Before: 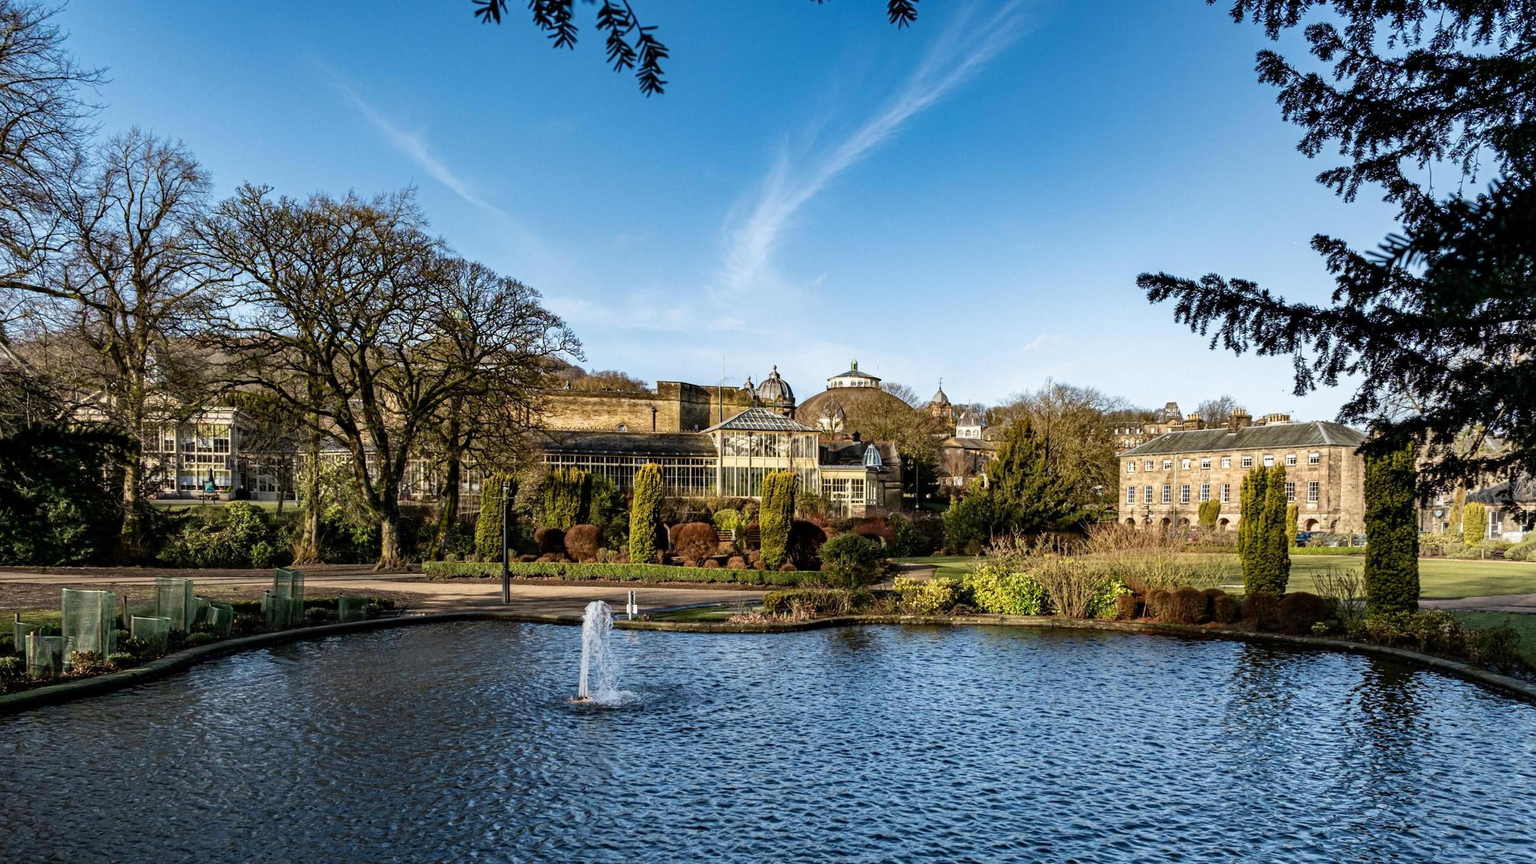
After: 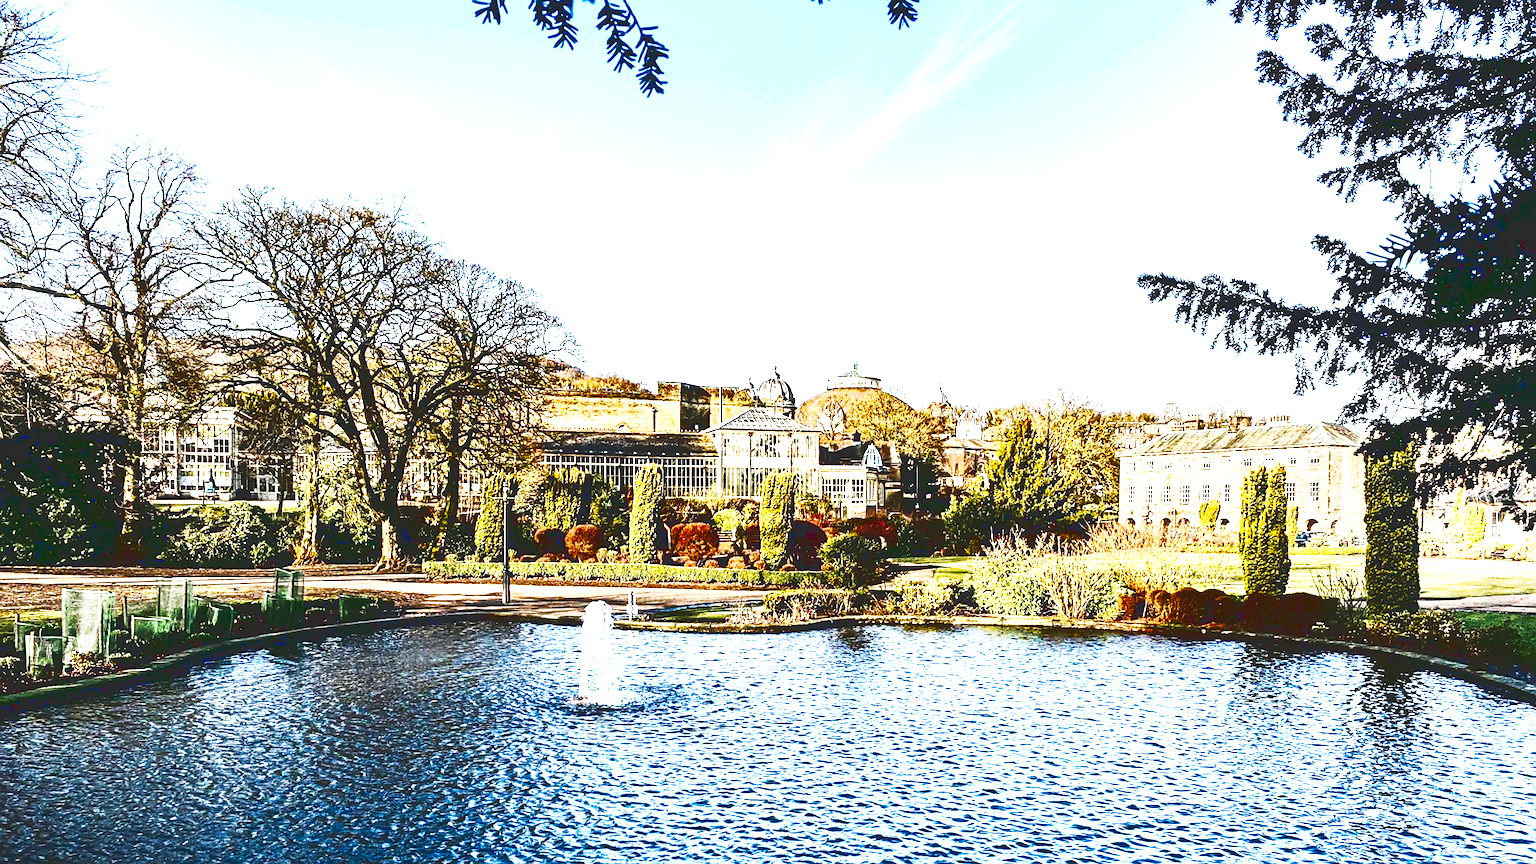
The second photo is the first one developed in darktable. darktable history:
sharpen: on, module defaults
base curve: curves: ch0 [(0, 0.036) (0.083, 0.04) (0.804, 1)]
exposure: black level correction 0, exposure 2.109 EV, compensate exposure bias true, compensate highlight preservation false
color zones: curves: ch0 [(0.11, 0.396) (0.195, 0.36) (0.25, 0.5) (0.303, 0.412) (0.357, 0.544) (0.75, 0.5) (0.967, 0.328)]; ch1 [(0, 0.468) (0.112, 0.512) (0.202, 0.6) (0.25, 0.5) (0.307, 0.352) (0.357, 0.544) (0.75, 0.5) (0.963, 0.524)]
haze removal: strength -0.056, compatibility mode true, adaptive false
color balance rgb: linear chroma grading › global chroma 14.956%, perceptual saturation grading › global saturation 20.823%, perceptual saturation grading › highlights -19.961%, perceptual saturation grading › shadows 29.982%
tone curve: curves: ch0 [(0, 0) (0.003, 0.06) (0.011, 0.059) (0.025, 0.065) (0.044, 0.076) (0.069, 0.088) (0.1, 0.102) (0.136, 0.116) (0.177, 0.137) (0.224, 0.169) (0.277, 0.214) (0.335, 0.271) (0.399, 0.356) (0.468, 0.459) (0.543, 0.579) (0.623, 0.705) (0.709, 0.823) (0.801, 0.918) (0.898, 0.963) (1, 1)], preserve colors none
